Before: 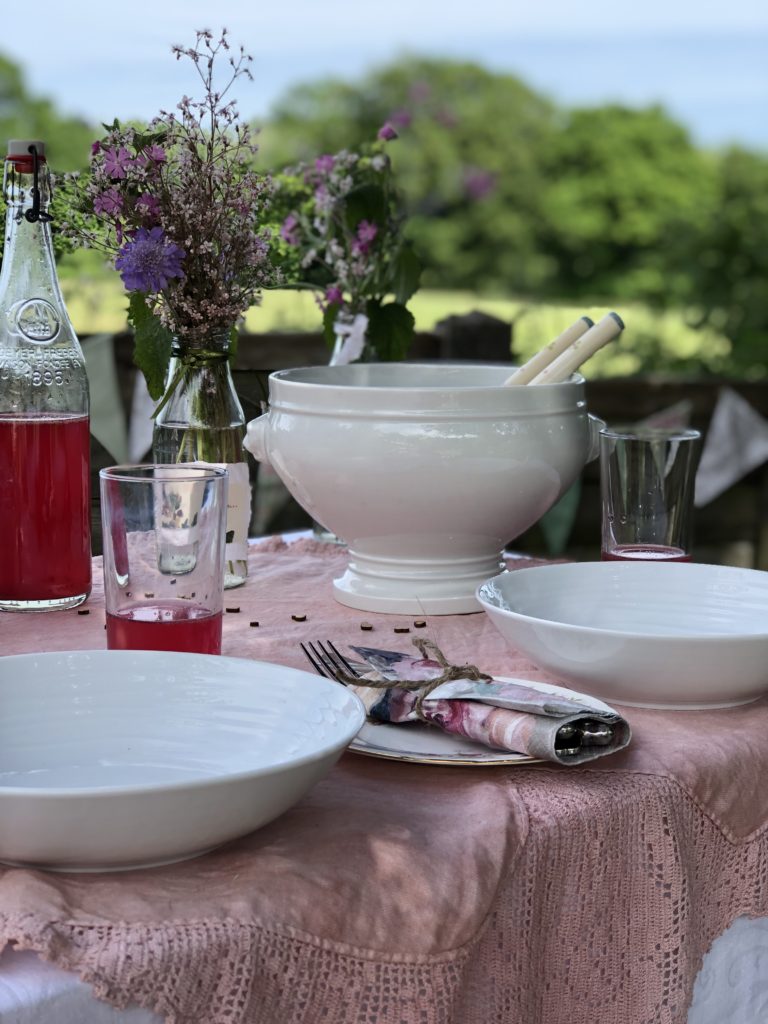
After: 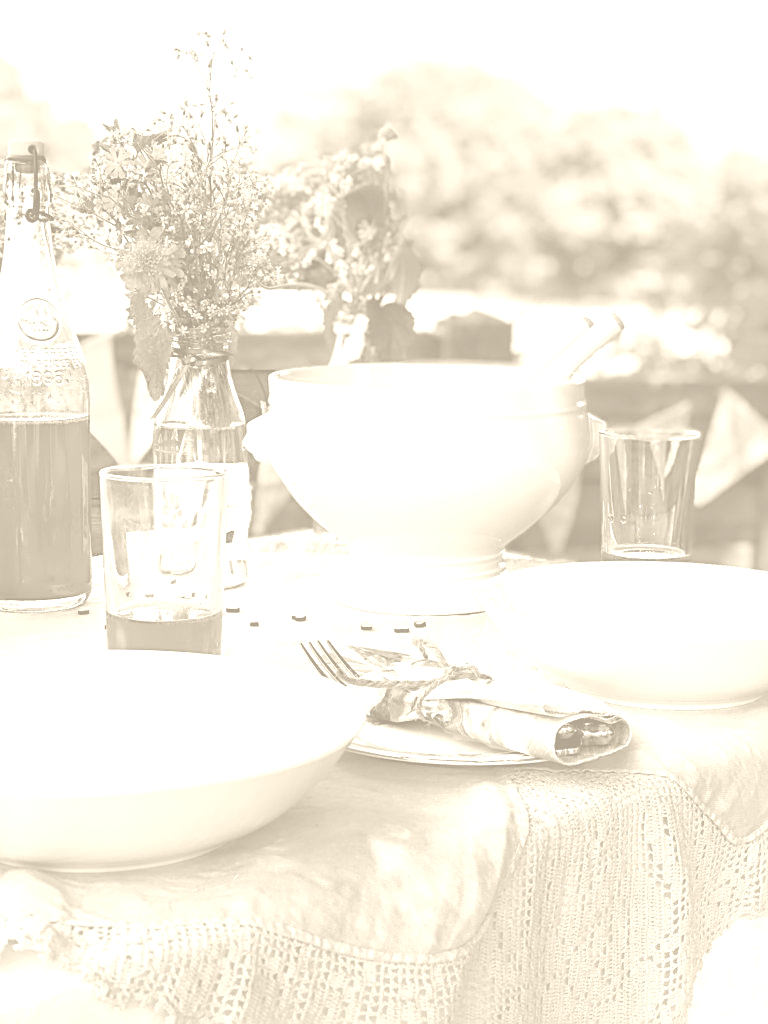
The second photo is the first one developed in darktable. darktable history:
contrast brightness saturation: contrast 0.05, brightness 0.06, saturation 0.01
sharpen: on, module defaults
exposure: black level correction 0, exposure 0.7 EV, compensate exposure bias true, compensate highlight preservation false
colorize: hue 36°, saturation 71%, lightness 80.79%
white balance: red 0.766, blue 1.537
